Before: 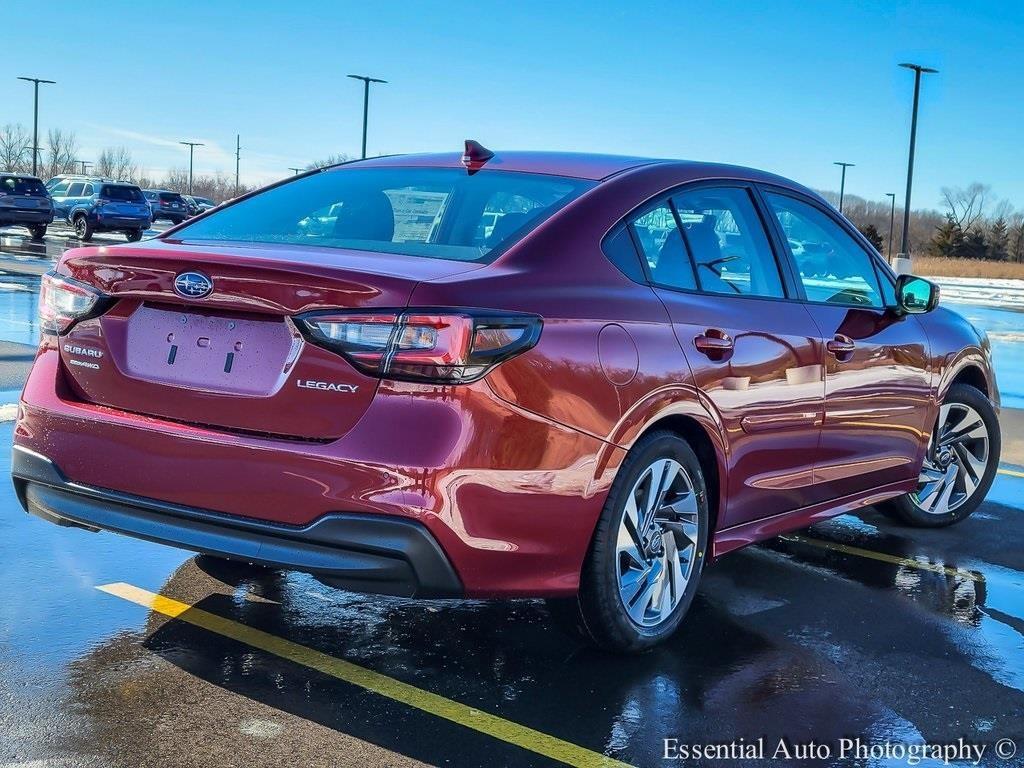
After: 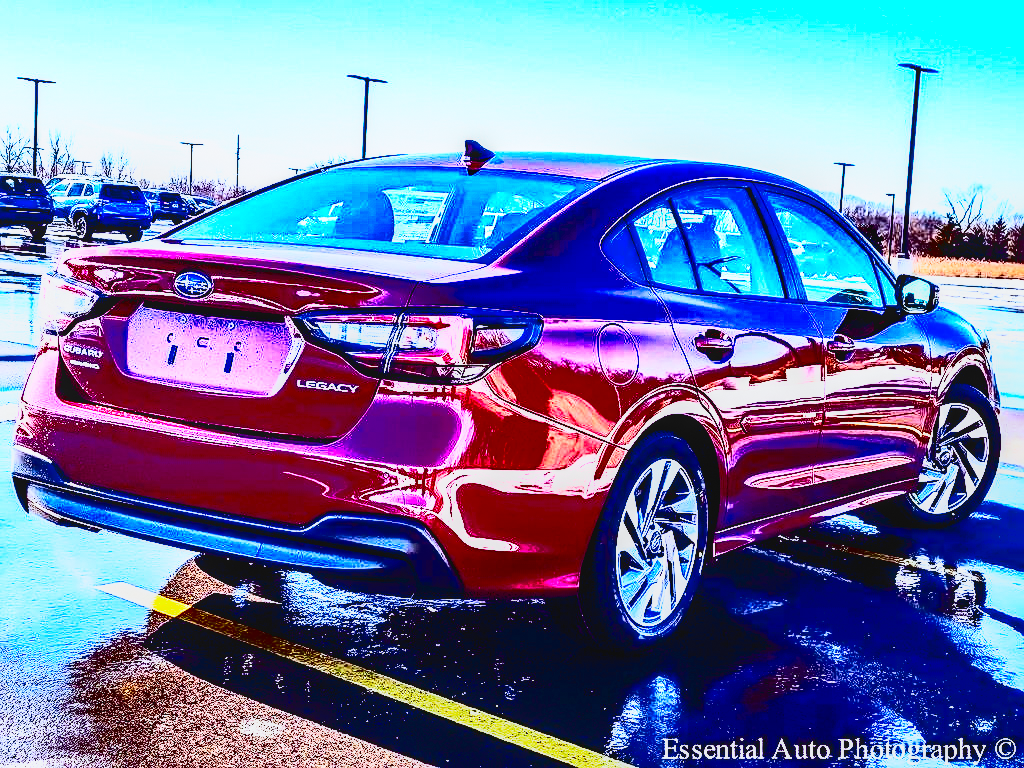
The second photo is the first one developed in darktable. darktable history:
contrast brightness saturation: contrast 0.77, brightness -1, saturation 1
white balance: red 0.926, green 1.003, blue 1.133
contrast equalizer: y [[0.601, 0.6, 0.598, 0.598, 0.6, 0.601], [0.5 ×6], [0.5 ×6], [0 ×6], [0 ×6]]
local contrast: on, module defaults
base curve: curves: ch0 [(0, 0) (0.026, 0.03) (0.109, 0.232) (0.351, 0.748) (0.669, 0.968) (1, 1)], preserve colors none
sharpen: radius 2.167, amount 0.381, threshold 0
grain: coarseness 0.81 ISO, strength 1.34%, mid-tones bias 0%
rgb levels: mode RGB, independent channels, levels [[0, 0.474, 1], [0, 0.5, 1], [0, 0.5, 1]]
